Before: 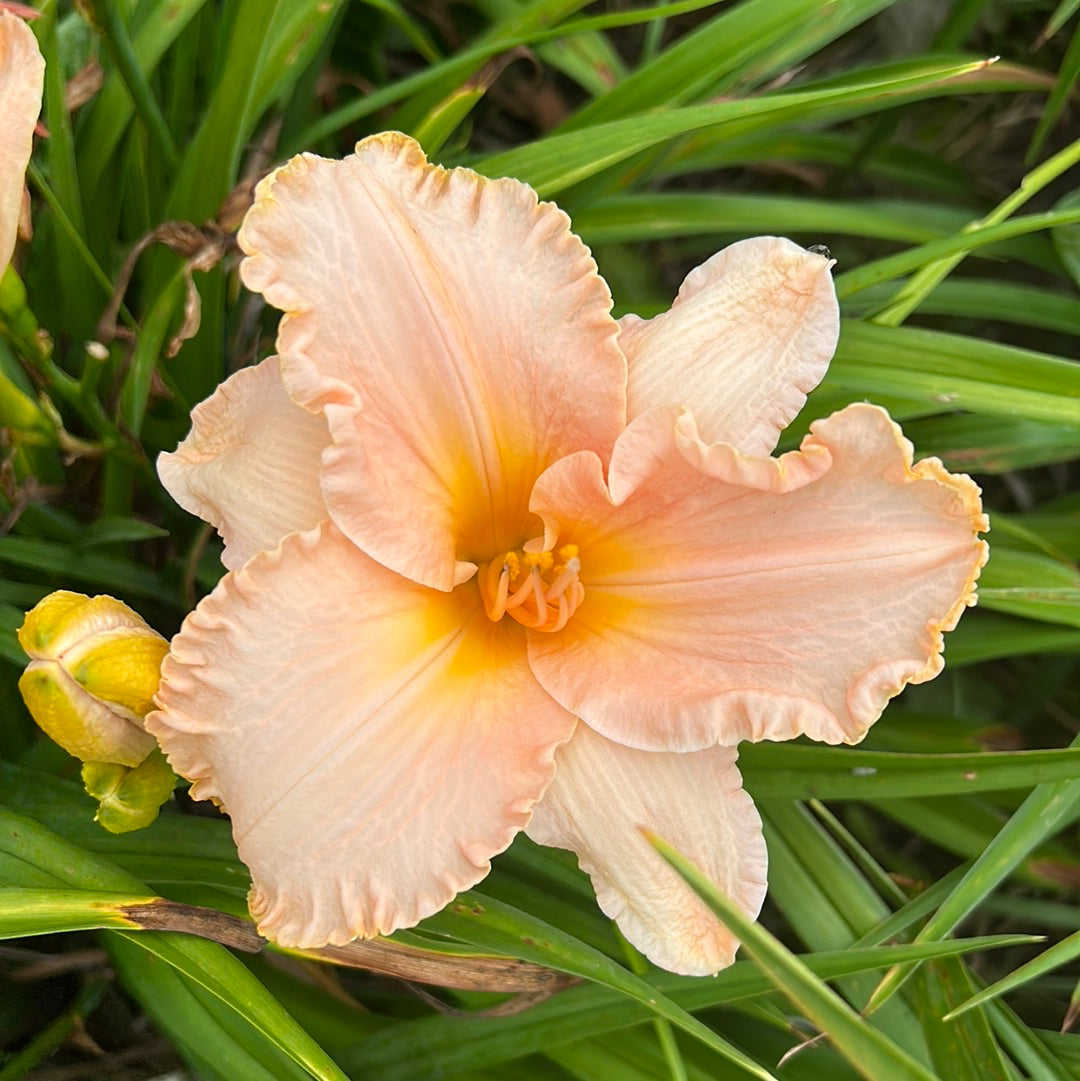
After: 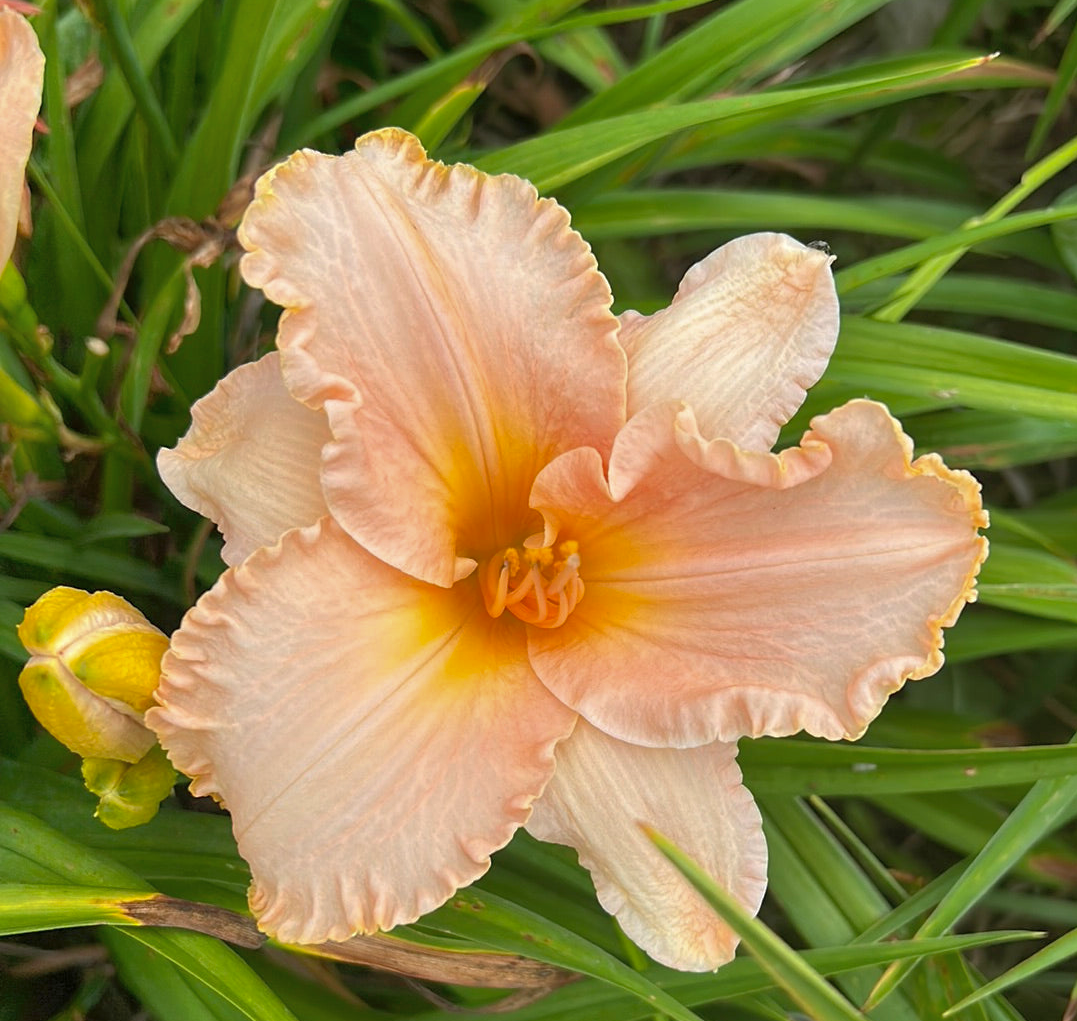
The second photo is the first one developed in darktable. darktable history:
crop: top 0.448%, right 0.264%, bottom 5.045%
shadows and highlights: on, module defaults
tone equalizer: on, module defaults
